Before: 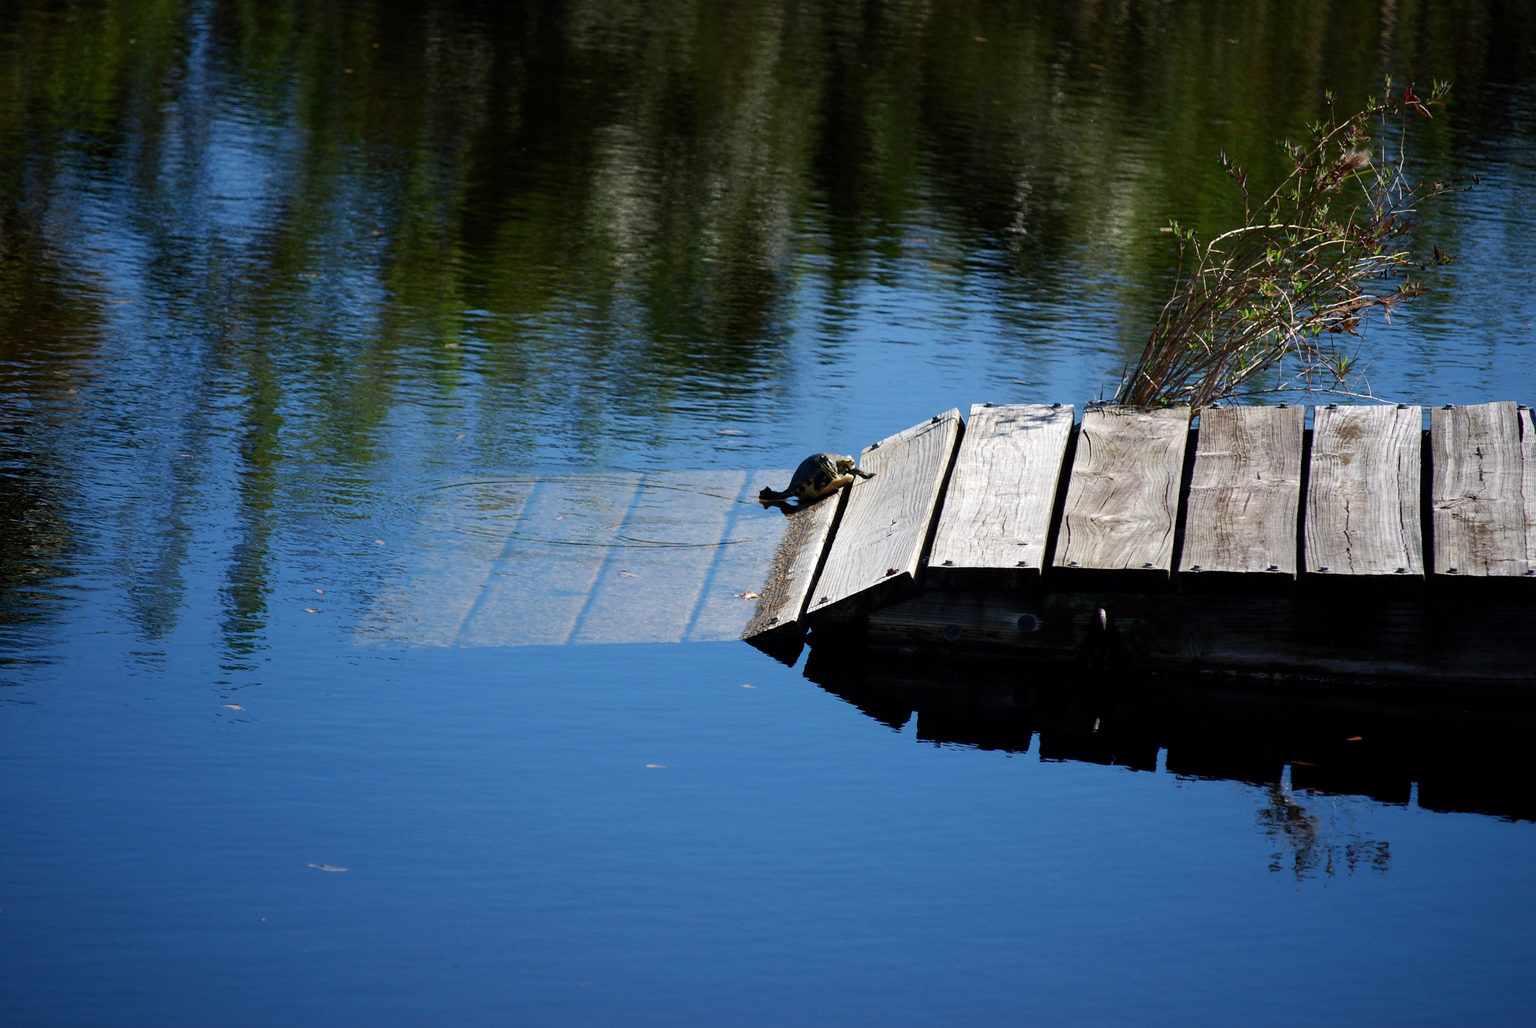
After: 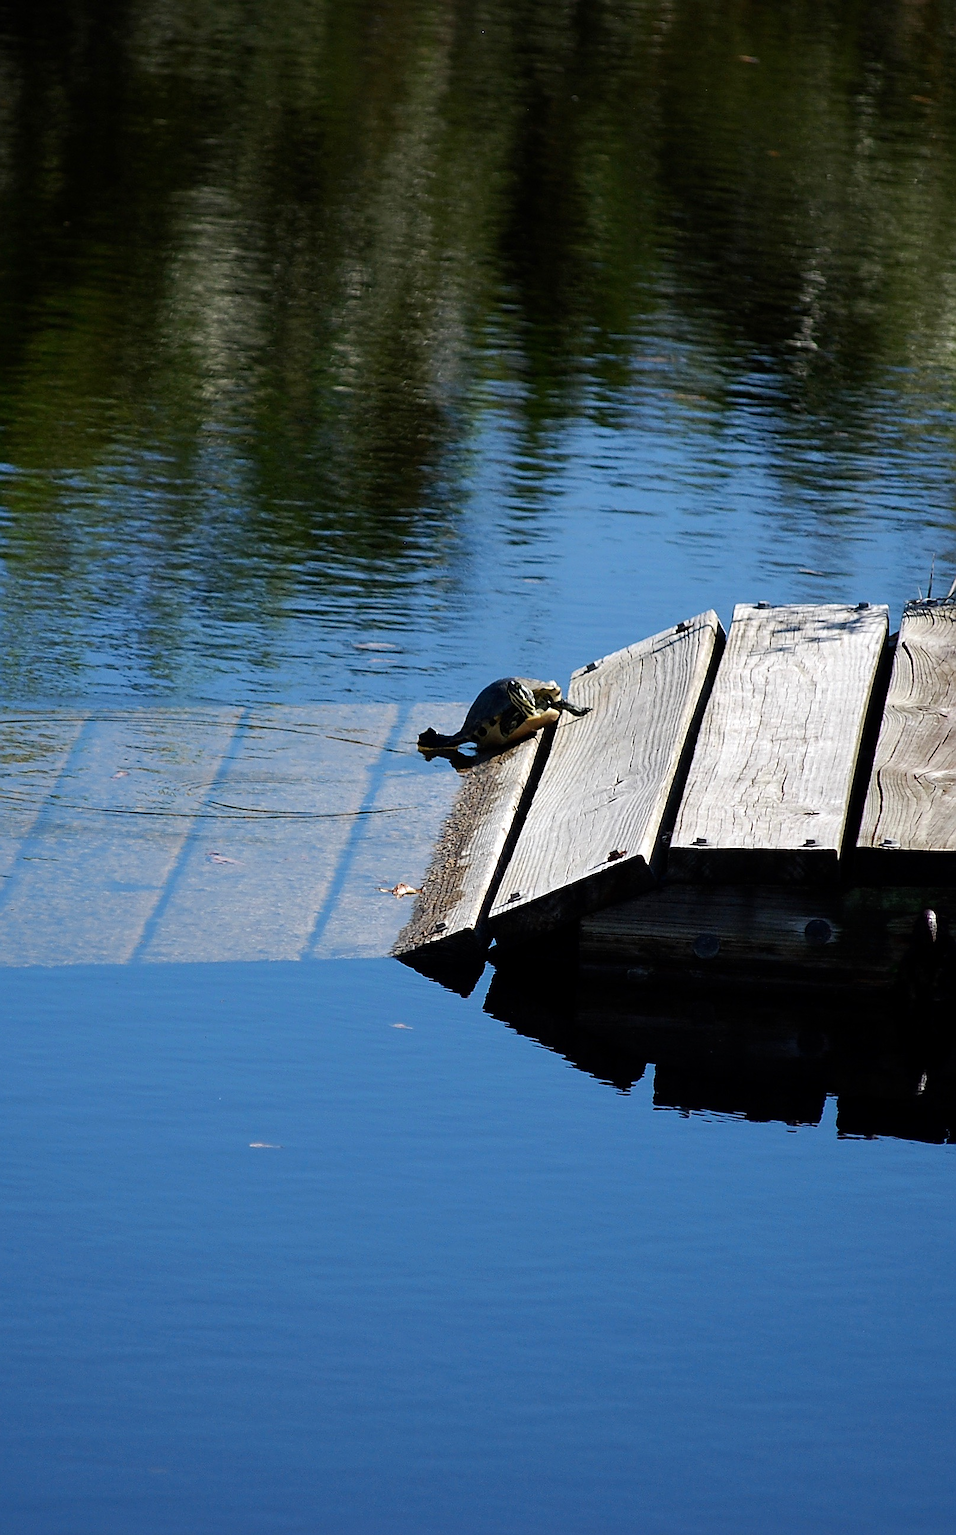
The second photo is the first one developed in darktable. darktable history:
crop: left 31.229%, right 27.105%
sharpen: radius 1.4, amount 1.25, threshold 0.7
